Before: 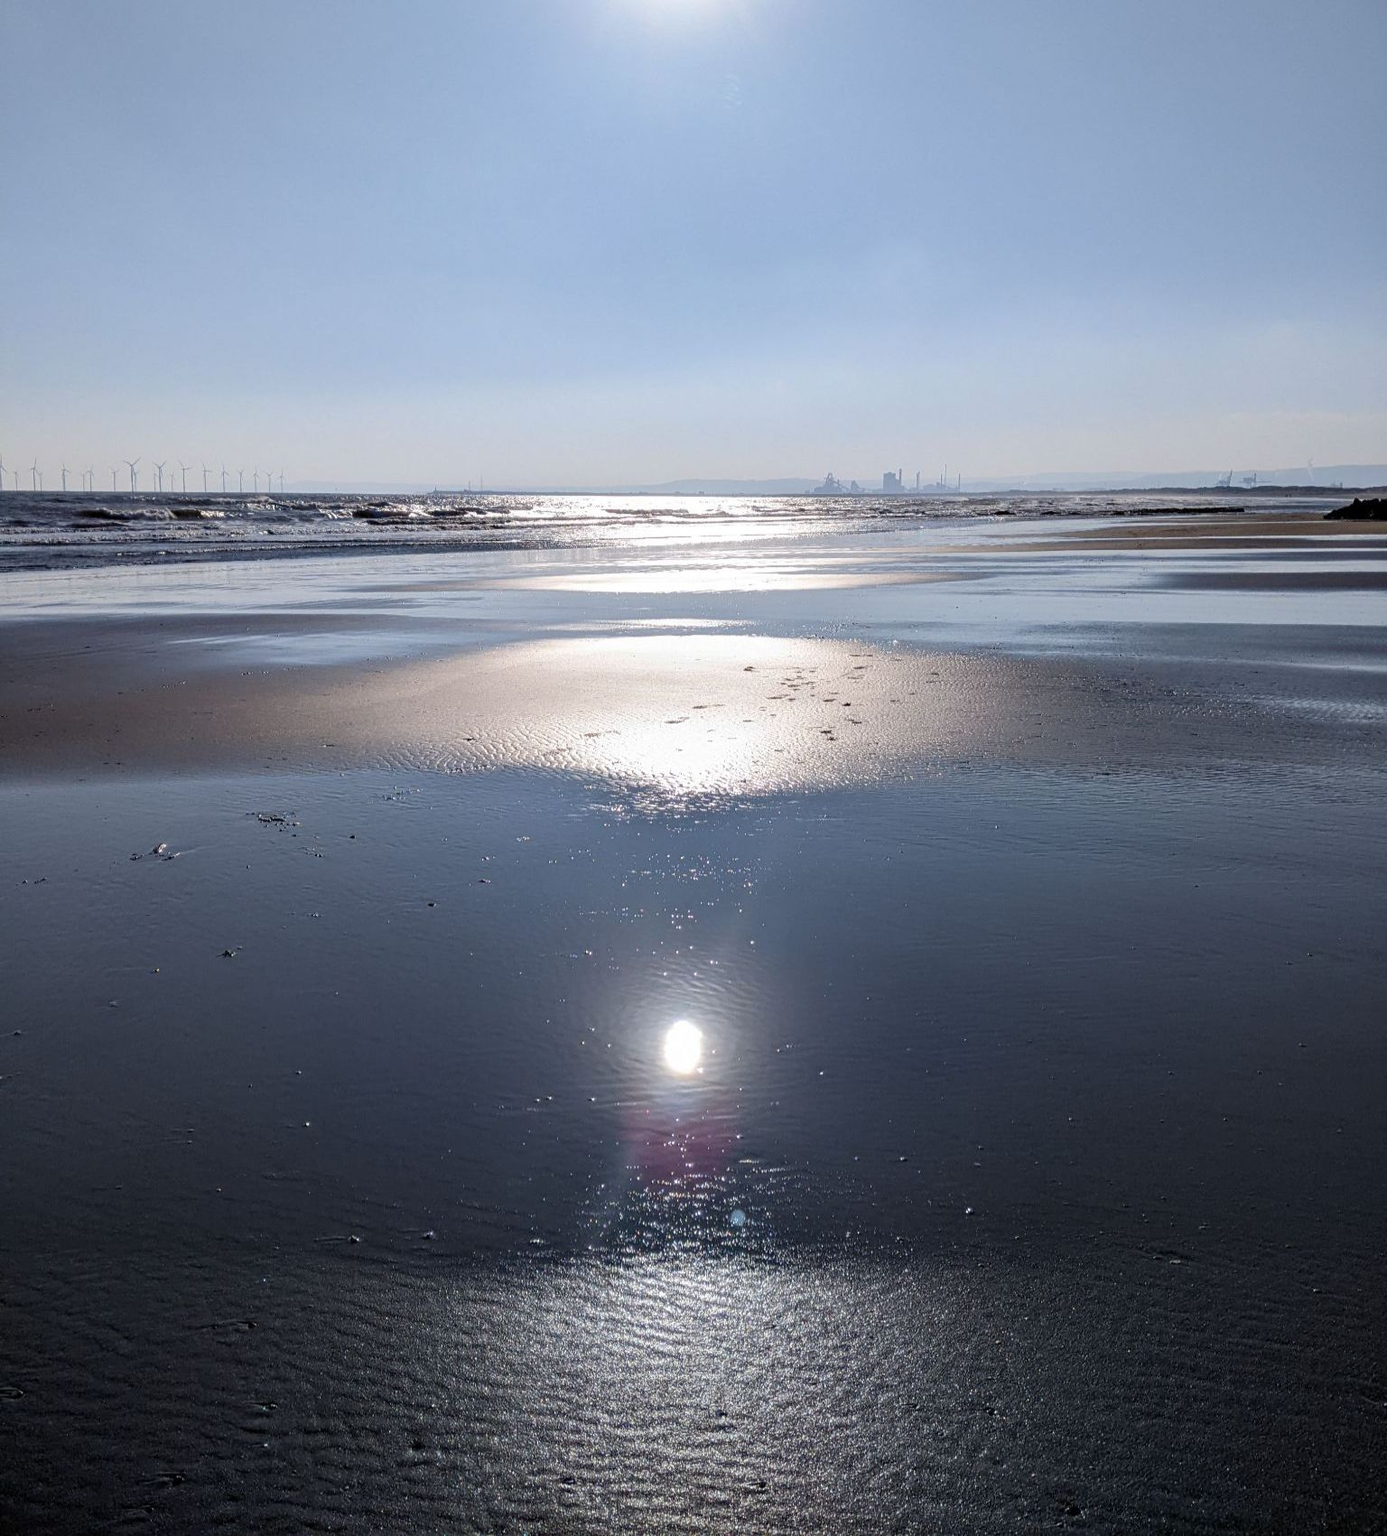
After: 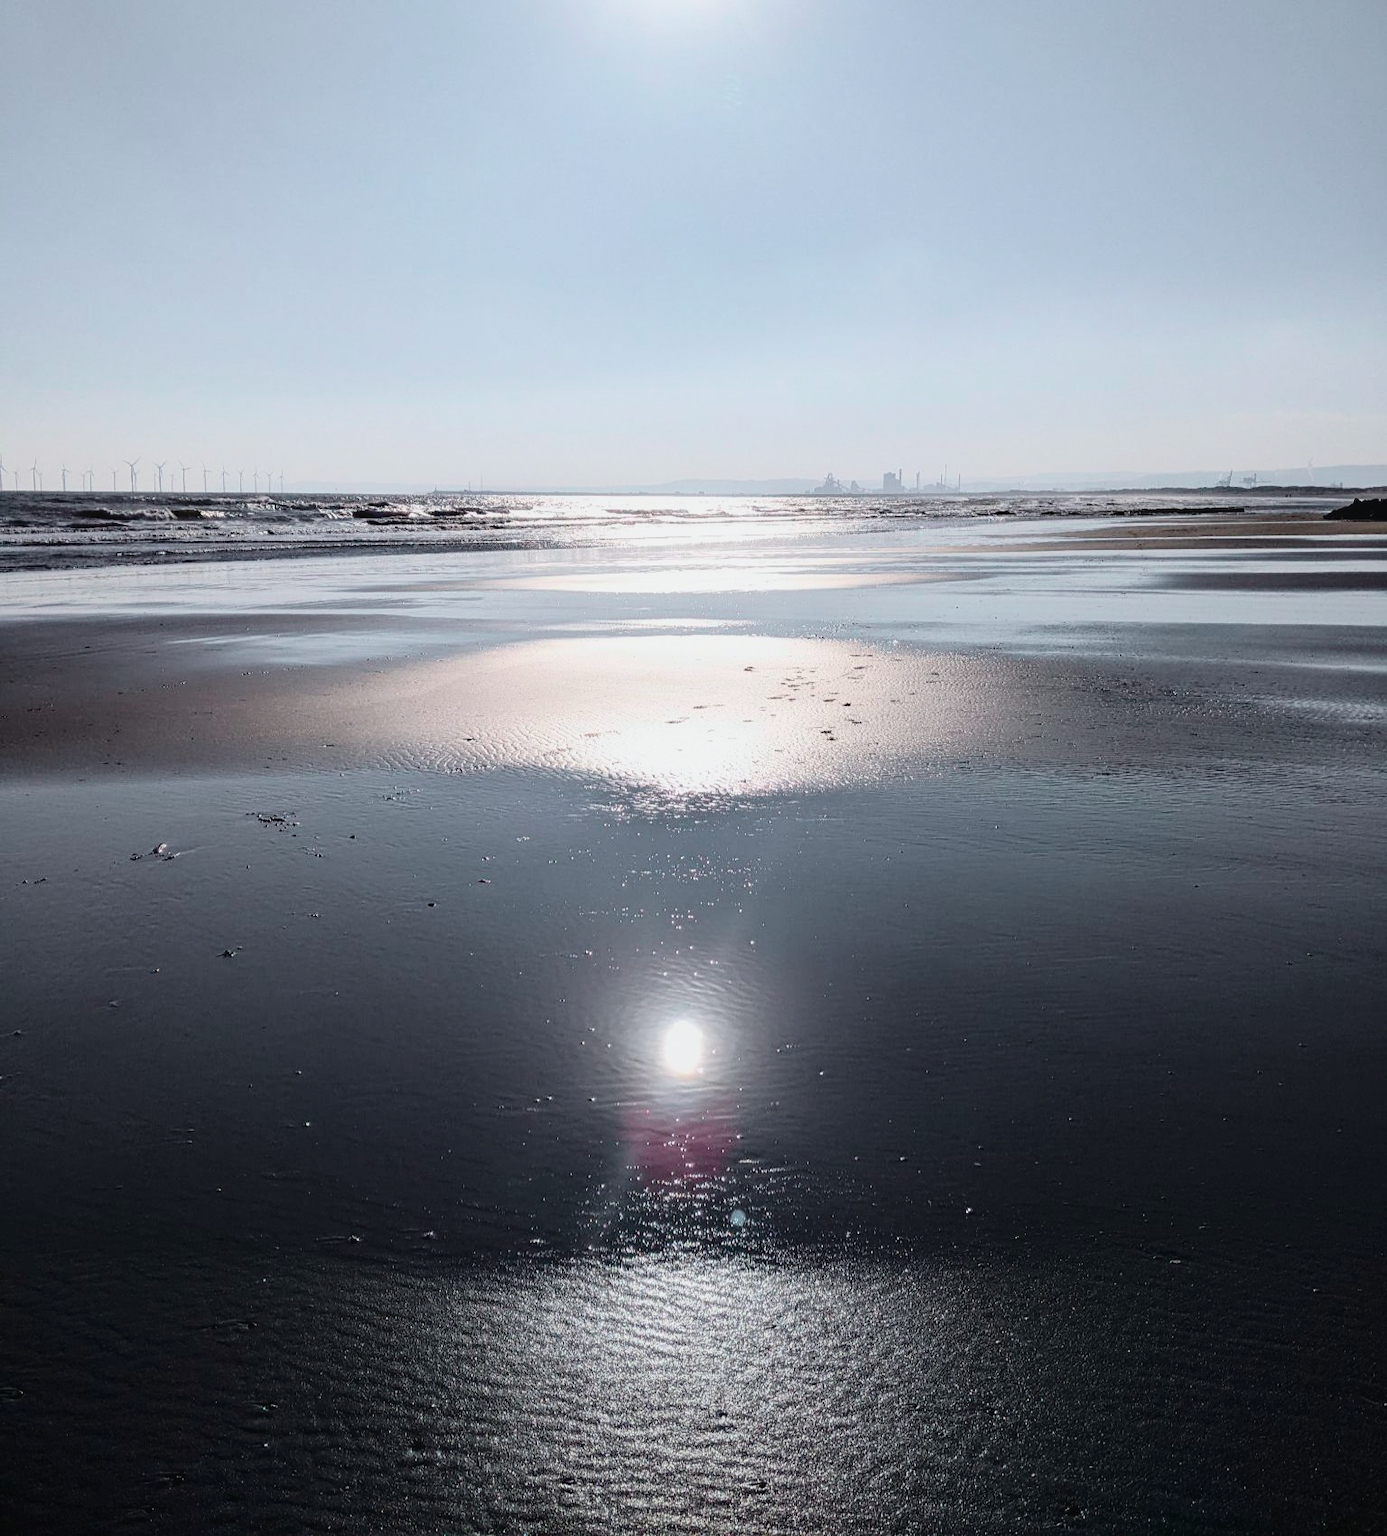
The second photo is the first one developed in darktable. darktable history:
contrast equalizer: octaves 7, y [[0.6 ×6], [0.55 ×6], [0 ×6], [0 ×6], [0 ×6]], mix -0.3
tone curve: curves: ch0 [(0, 0.014) (0.17, 0.099) (0.398, 0.423) (0.728, 0.808) (0.877, 0.91) (0.99, 0.955)]; ch1 [(0, 0) (0.377, 0.325) (0.493, 0.491) (0.505, 0.504) (0.515, 0.515) (0.554, 0.575) (0.623, 0.643) (0.701, 0.718) (1, 1)]; ch2 [(0, 0) (0.423, 0.453) (0.481, 0.485) (0.501, 0.501) (0.531, 0.527) (0.586, 0.597) (0.663, 0.706) (0.717, 0.753) (1, 0.991)], color space Lab, independent channels
